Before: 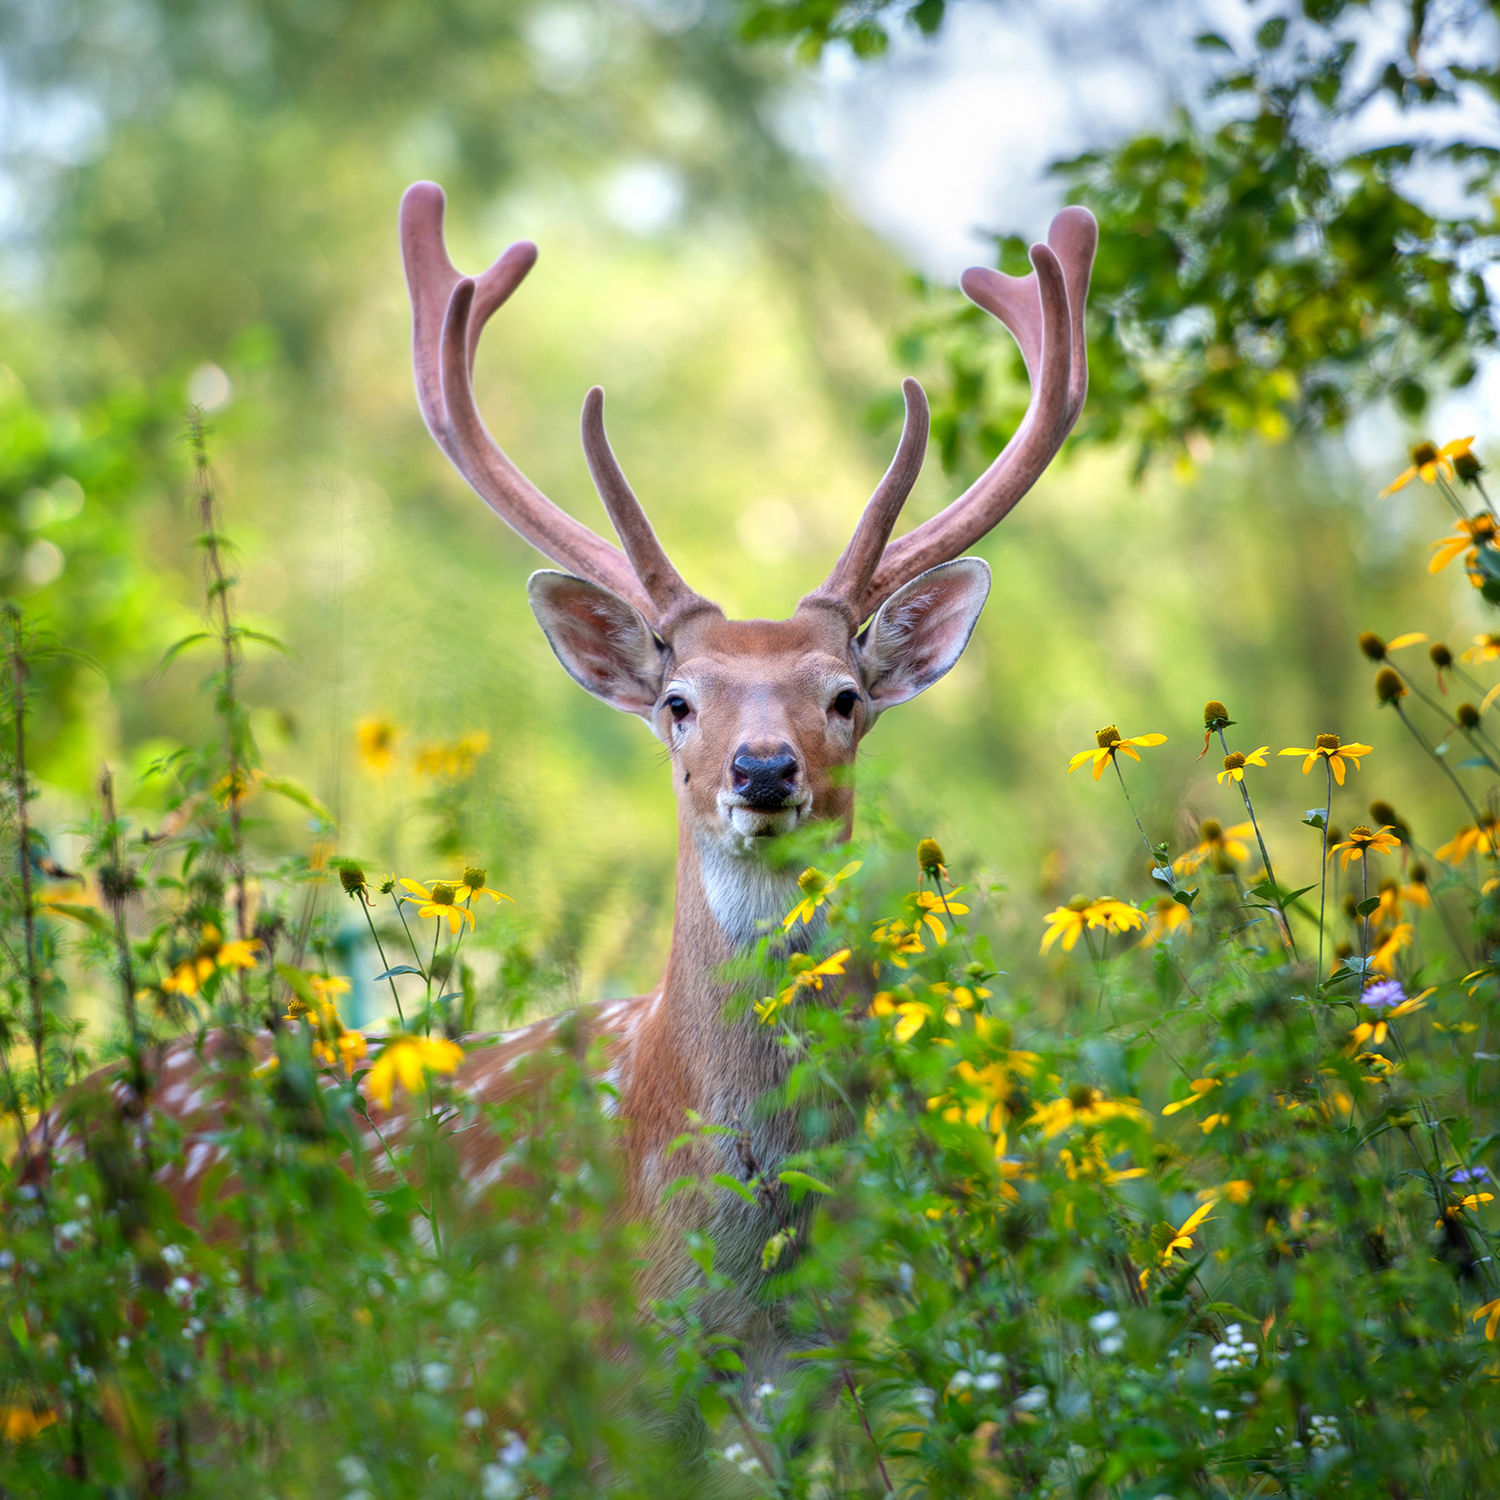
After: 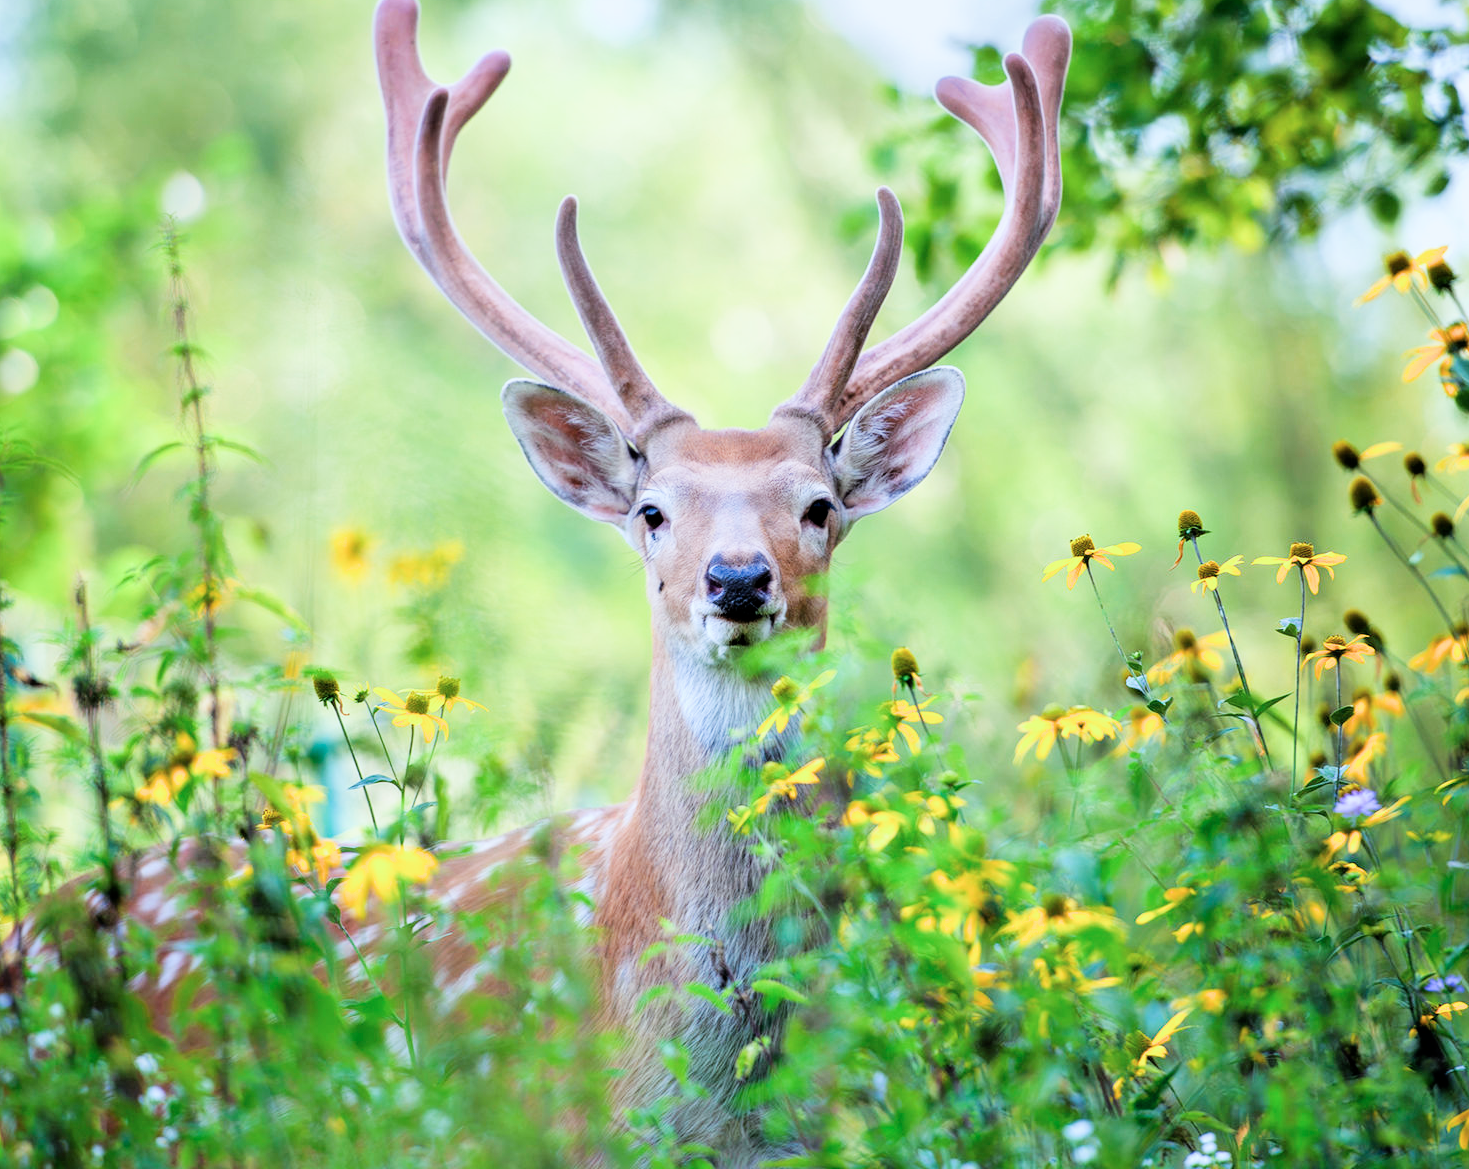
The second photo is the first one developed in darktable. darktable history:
shadows and highlights: shadows 4.1, highlights -17.6, soften with gaussian
color calibration: illuminant Planckian (black body), x 0.375, y 0.373, temperature 4117 K
crop and rotate: left 1.814%, top 12.818%, right 0.25%, bottom 9.225%
exposure: black level correction 0, exposure 0.953 EV, compensate exposure bias true, compensate highlight preservation false
filmic rgb: black relative exposure -5 EV, hardness 2.88, contrast 1.2, highlights saturation mix -30%
